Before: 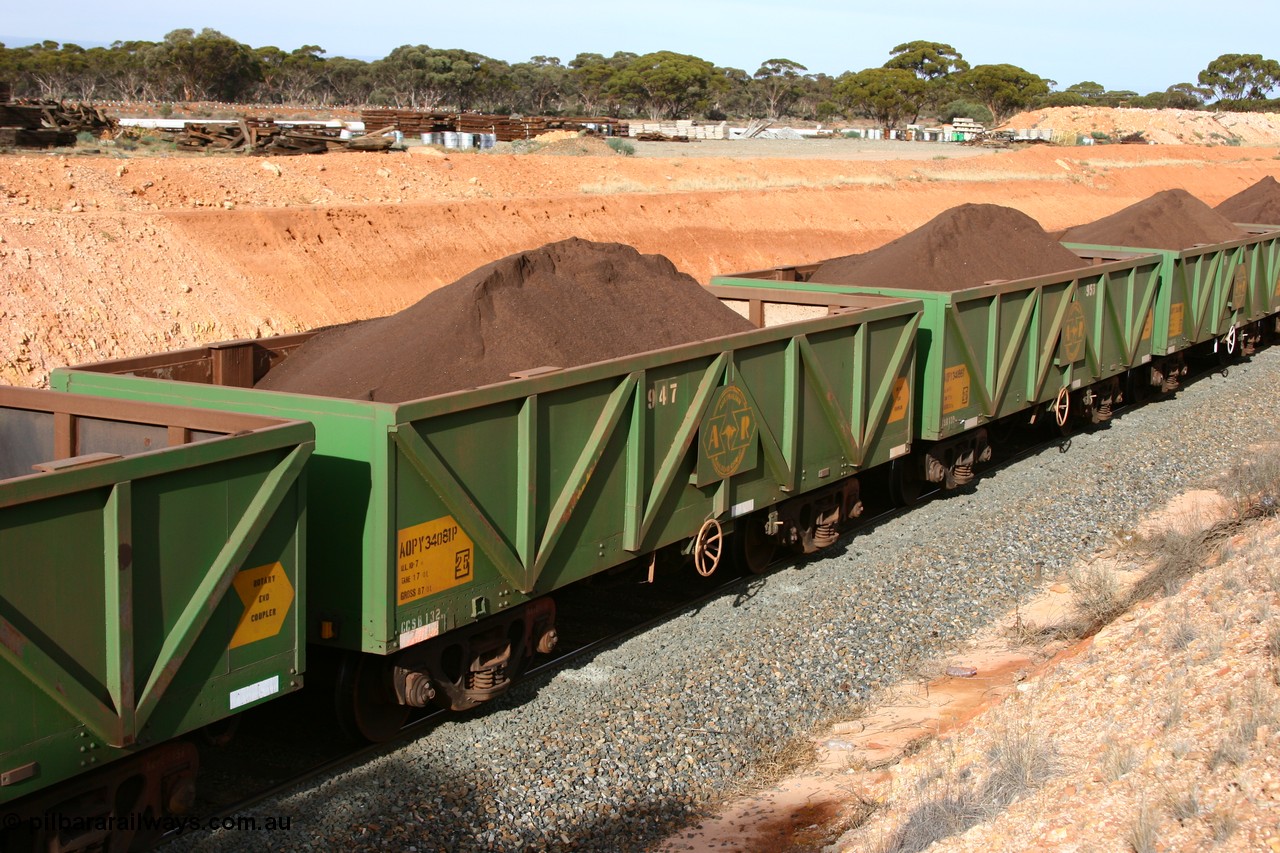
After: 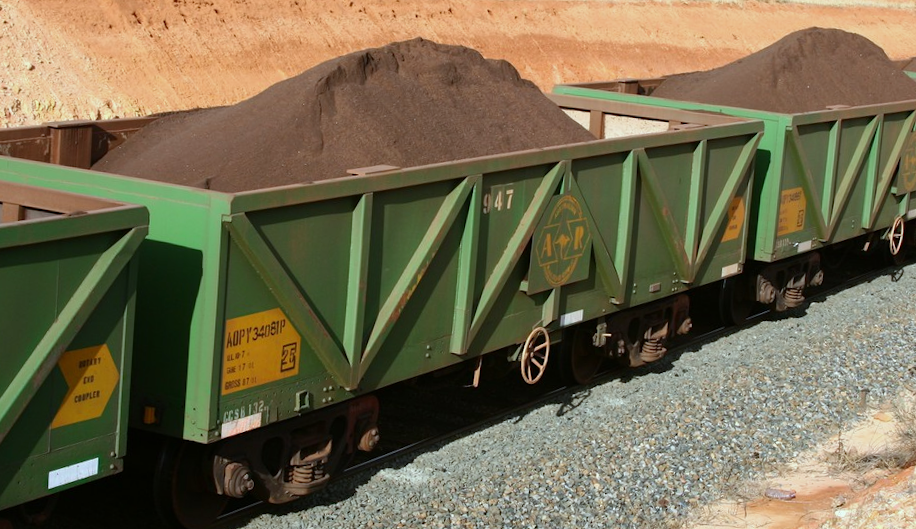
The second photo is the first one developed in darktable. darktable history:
crop and rotate: angle -3.37°, left 9.79%, top 20.73%, right 12.42%, bottom 11.82%
white balance: red 0.925, blue 1.046
